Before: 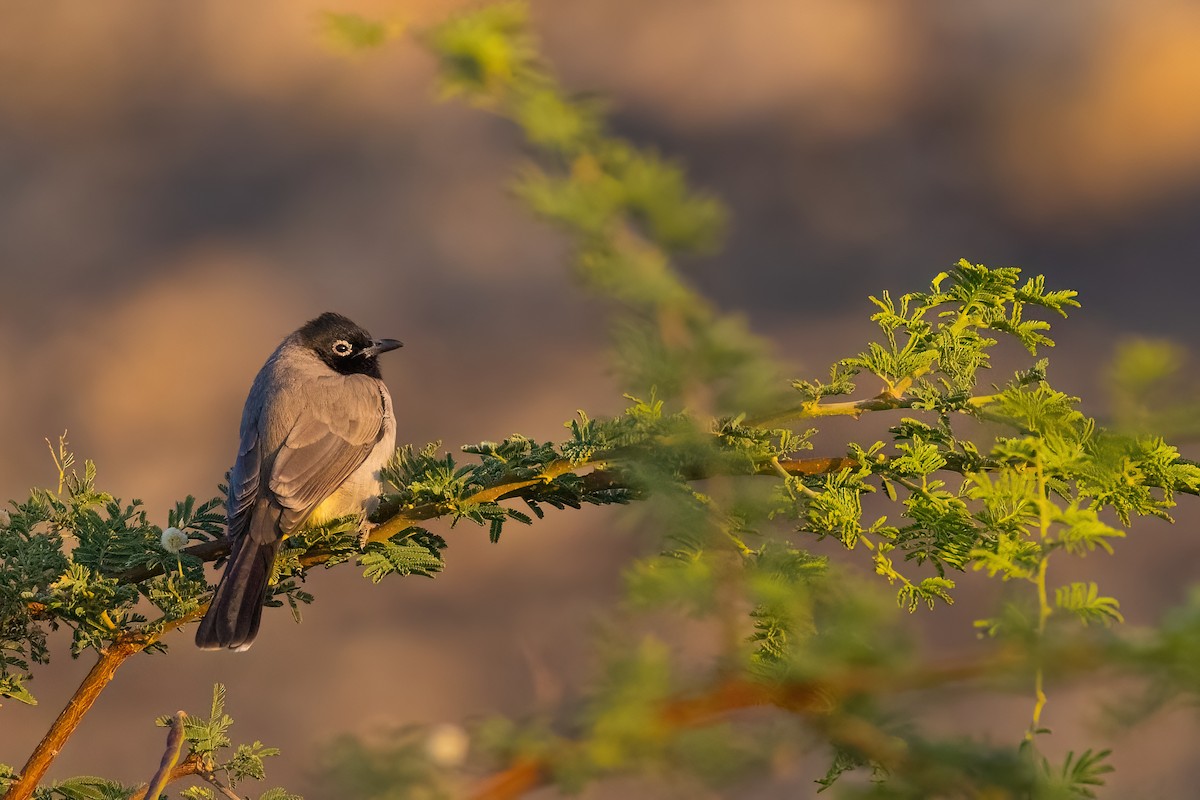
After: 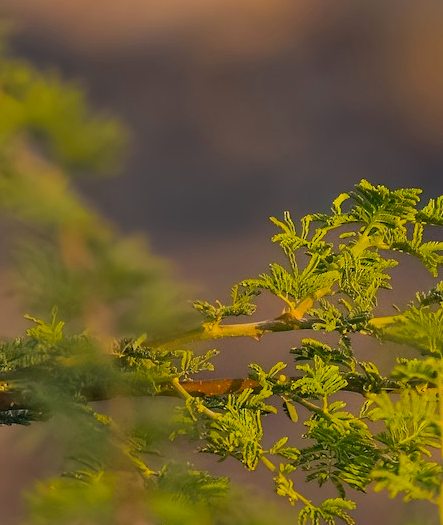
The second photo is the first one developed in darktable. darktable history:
vibrance: vibrance 95.34%
crop and rotate: left 49.936%, top 10.094%, right 13.136%, bottom 24.256%
